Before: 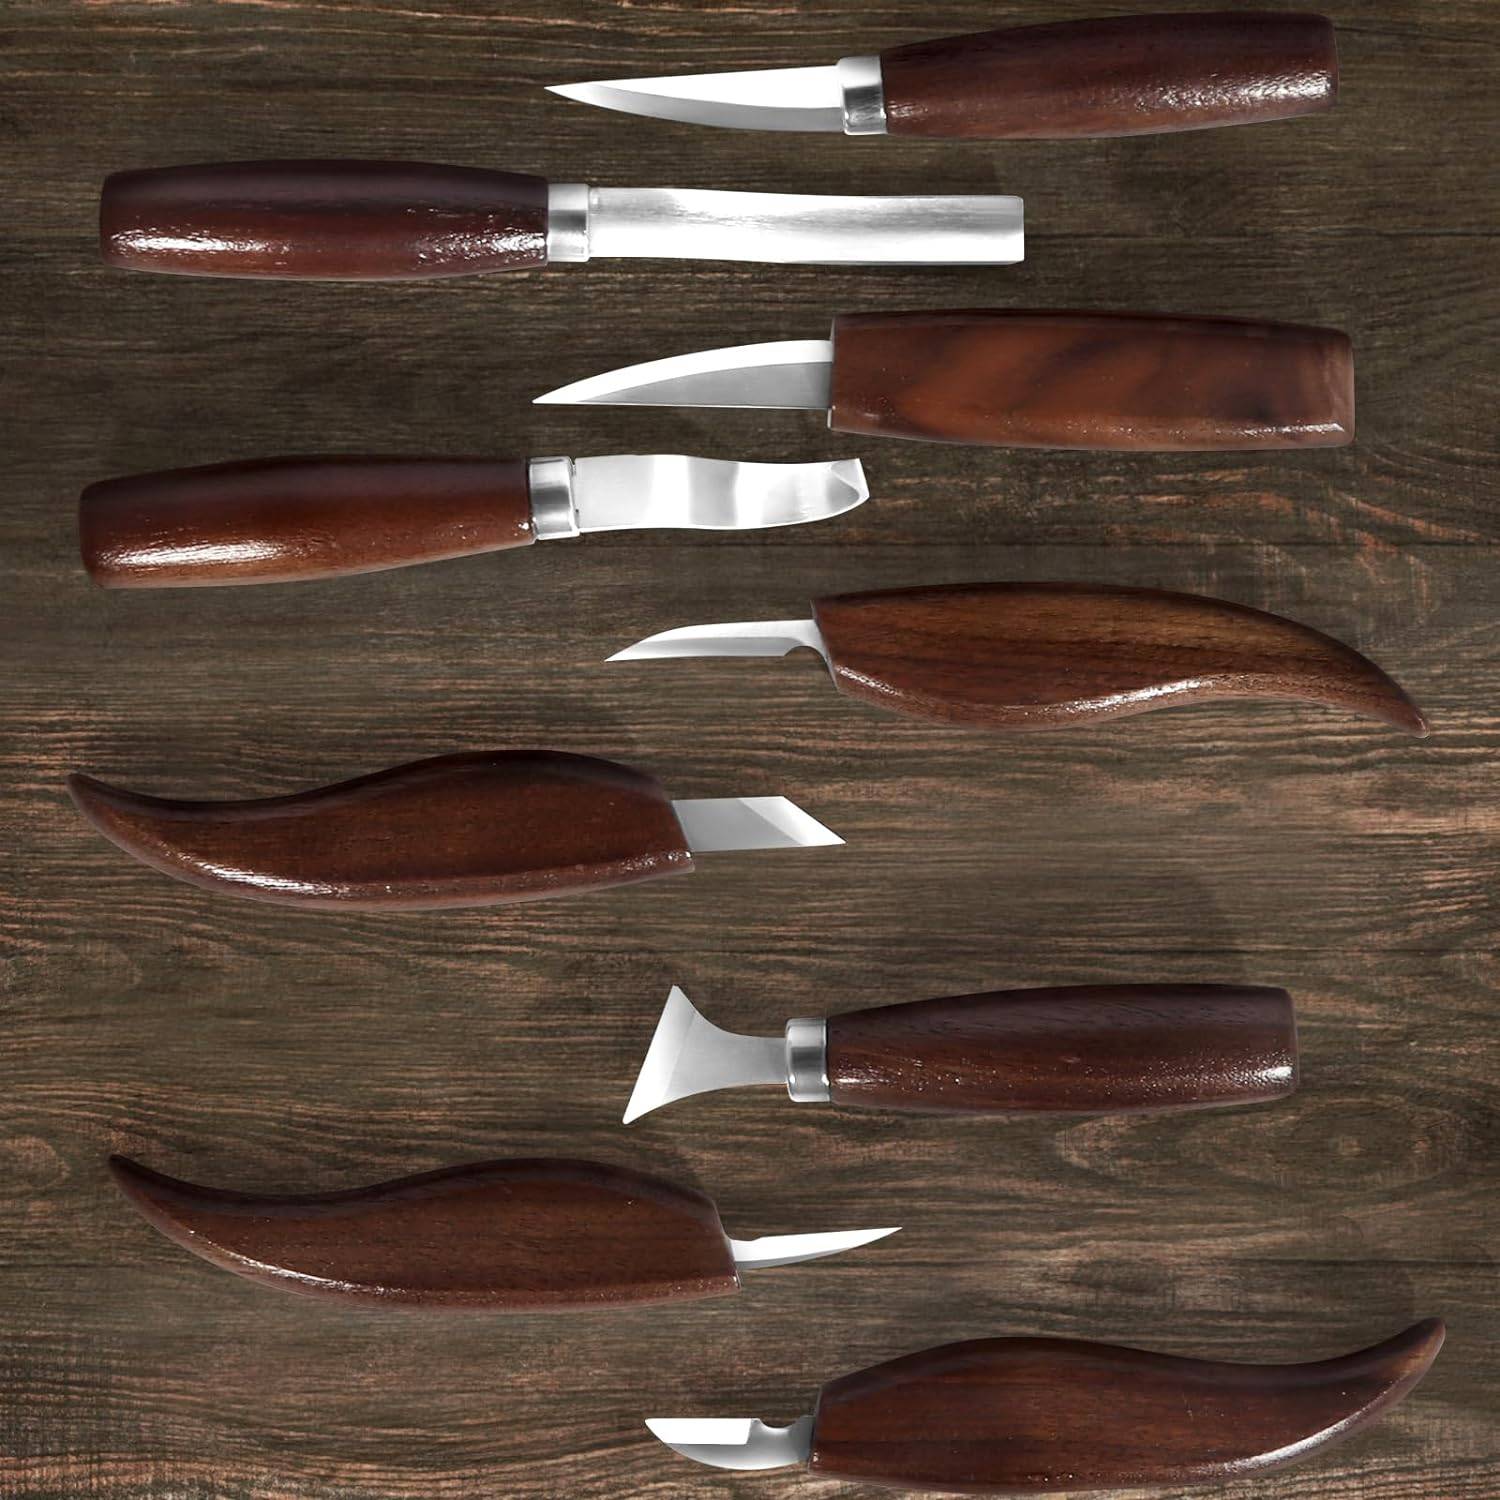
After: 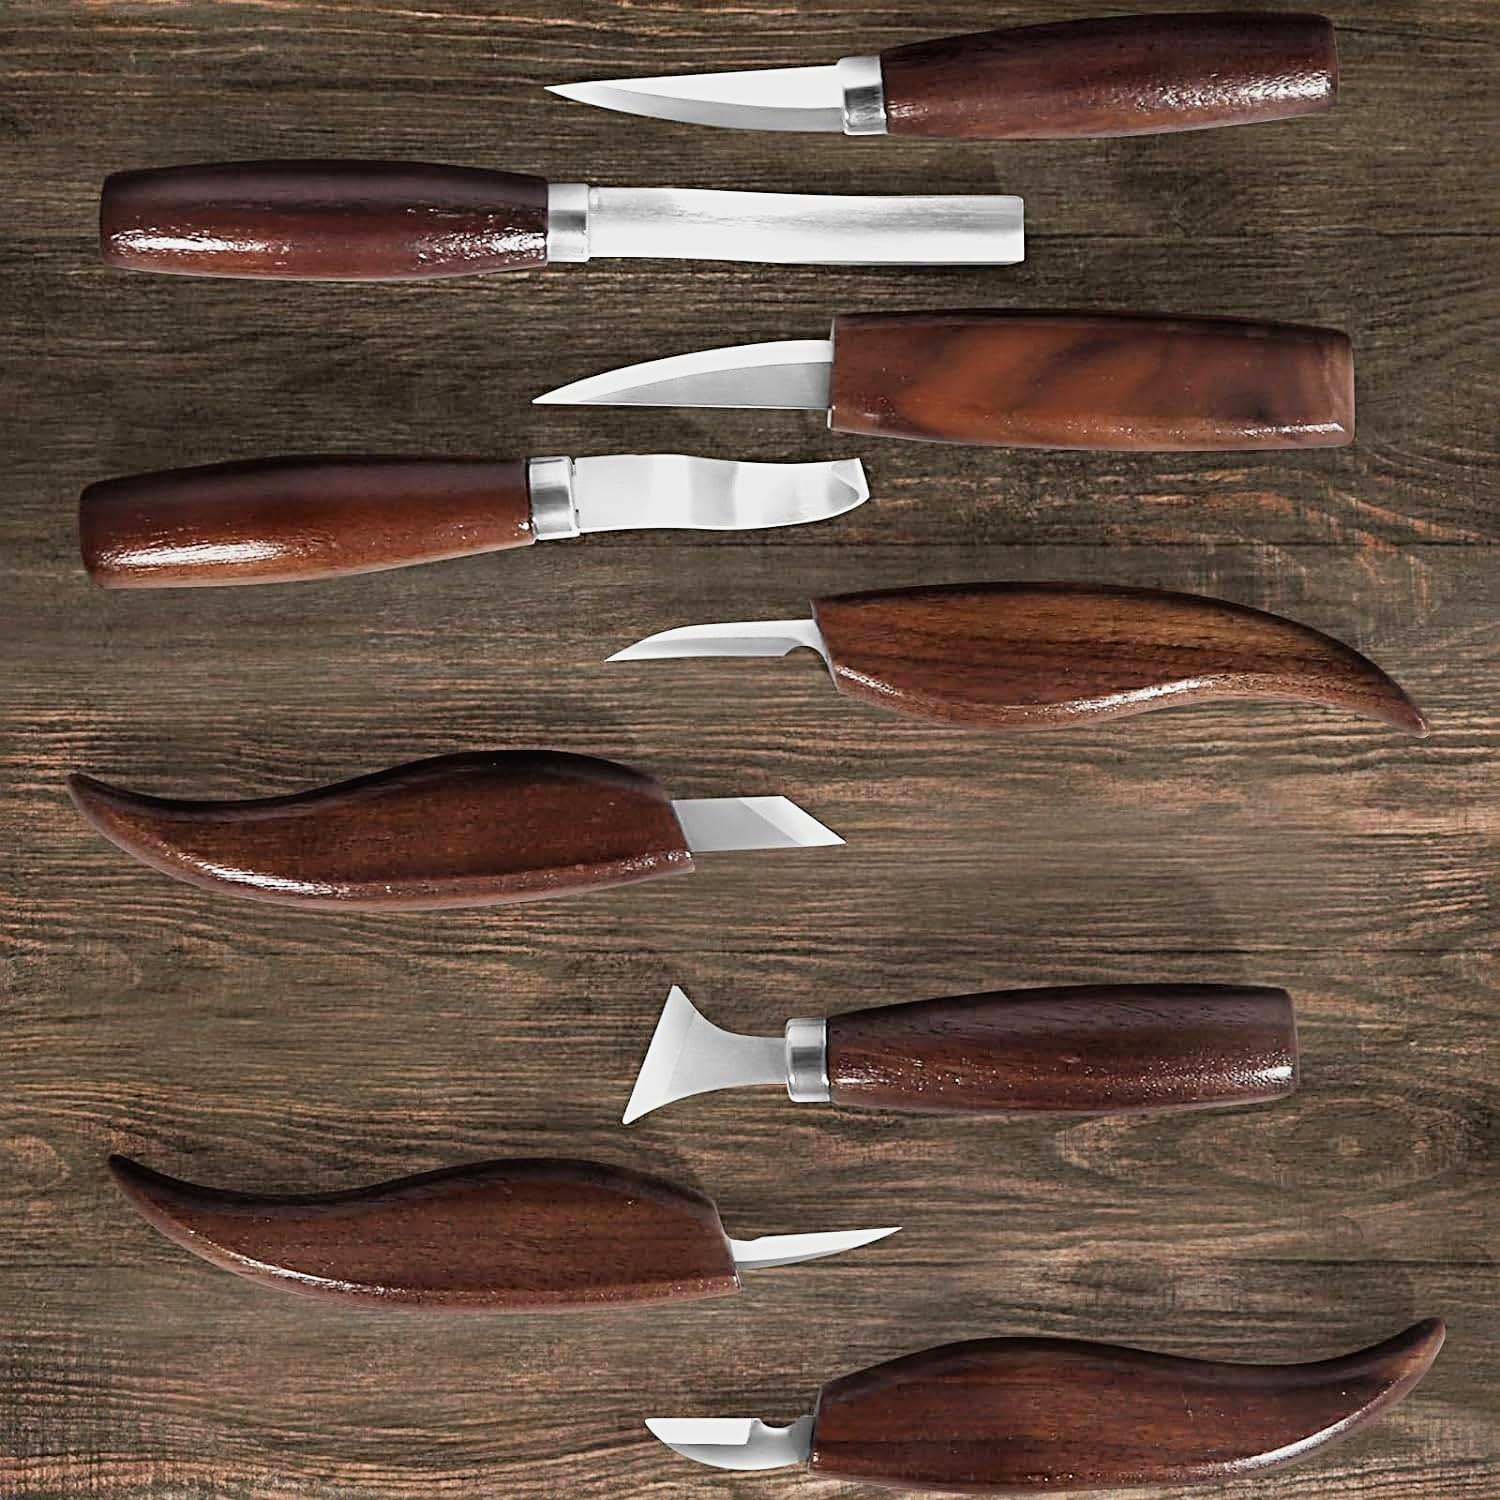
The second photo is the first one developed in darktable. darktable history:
sharpen: radius 3.96
filmic rgb: black relative exposure -7.73 EV, white relative exposure 4.37 EV, hardness 3.75, latitude 37.86%, contrast 0.973, highlights saturation mix 9.68%, shadows ↔ highlights balance 4.28%
exposure: black level correction 0, exposure 0.693 EV, compensate highlight preservation false
local contrast: mode bilateral grid, contrast 100, coarseness 99, detail 90%, midtone range 0.2
